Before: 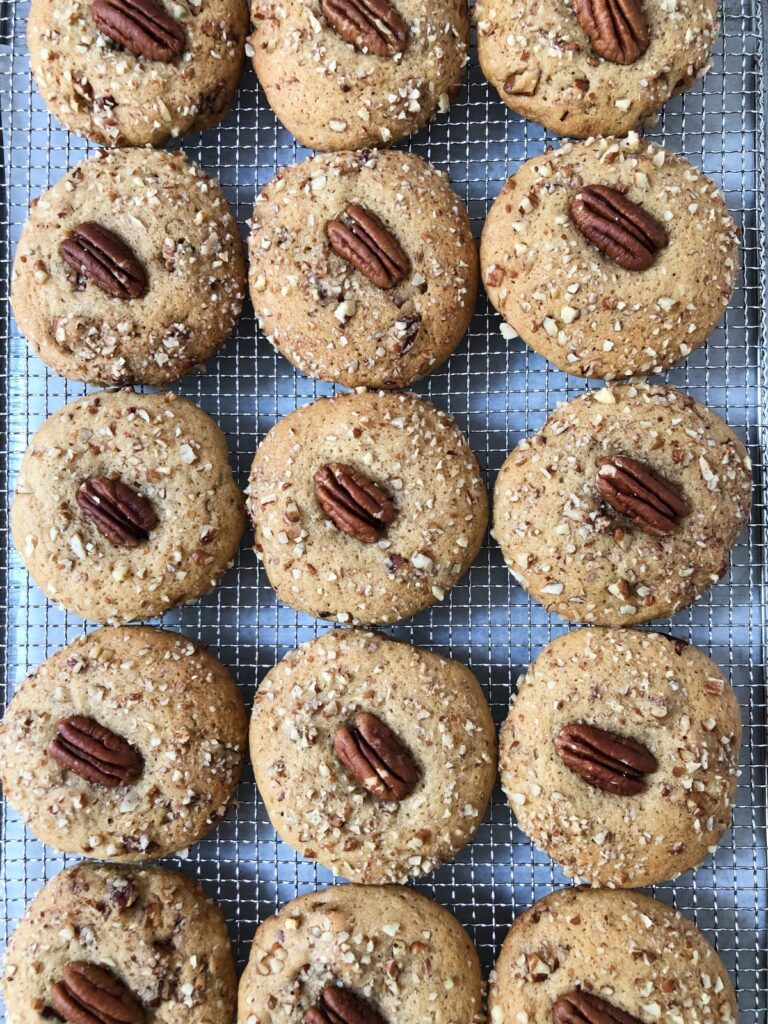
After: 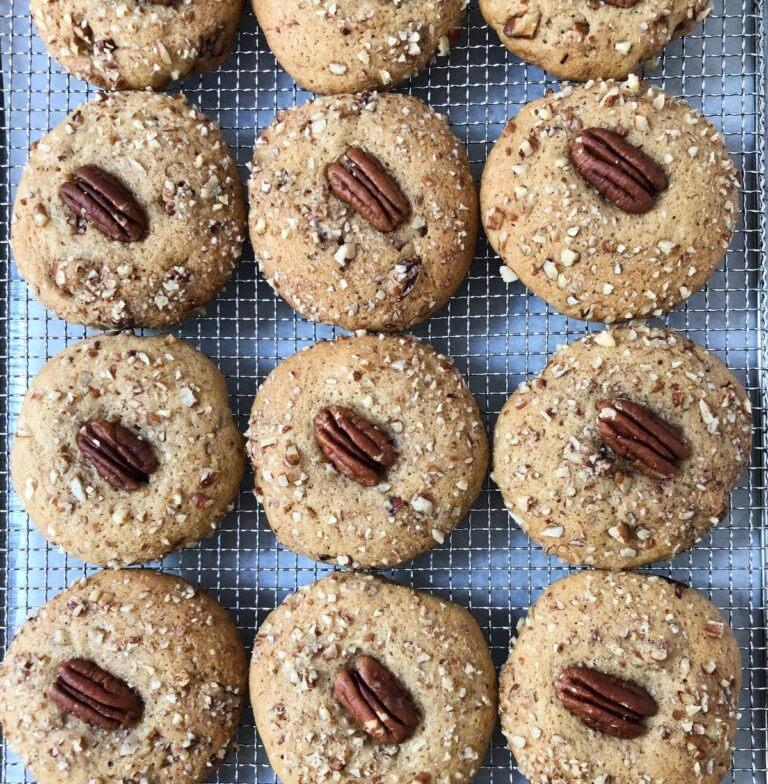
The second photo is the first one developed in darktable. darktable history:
crop: top 5.637%, bottom 17.763%
